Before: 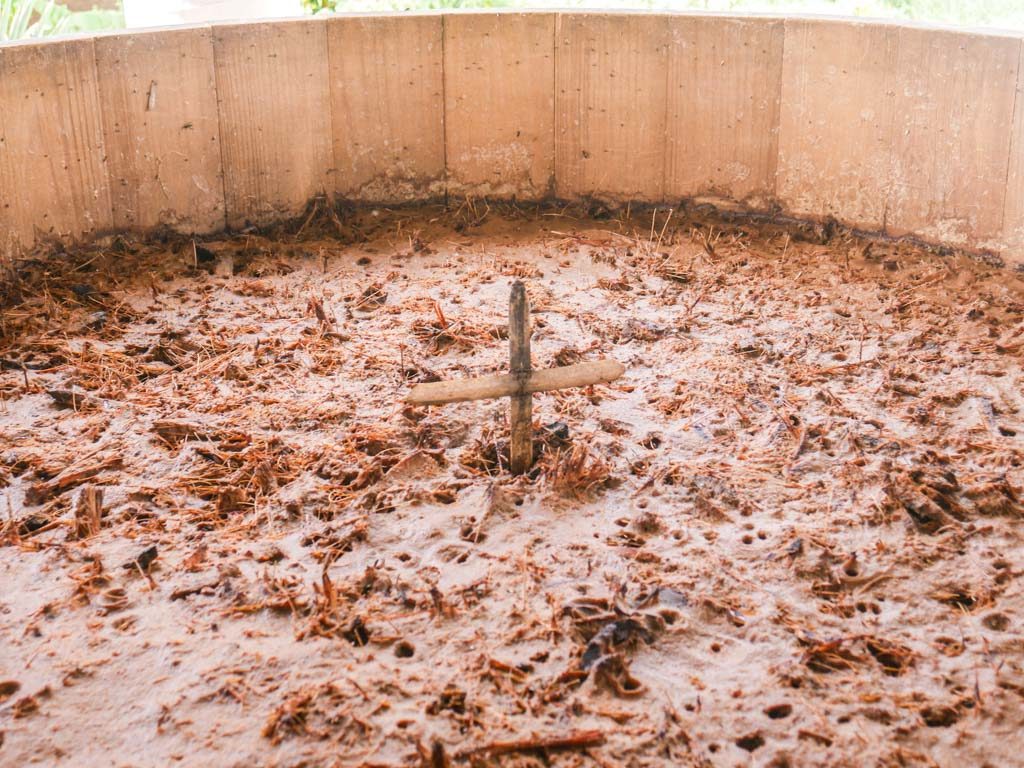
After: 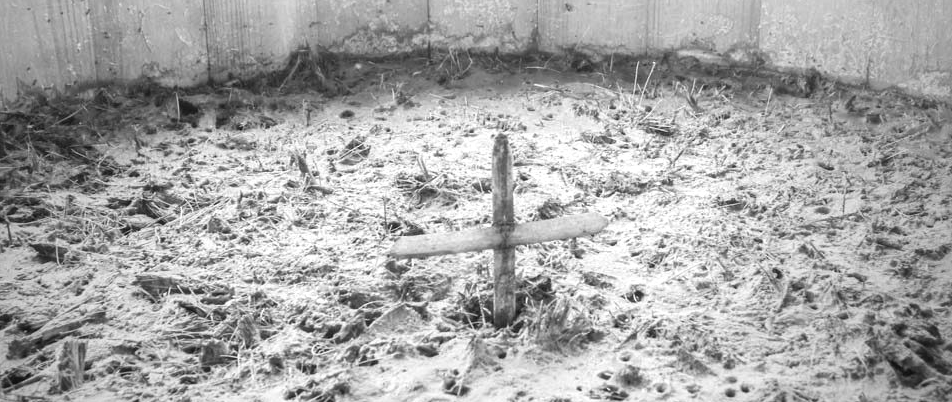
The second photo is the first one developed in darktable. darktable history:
crop: left 1.744%, top 19.225%, right 5.069%, bottom 28.357%
vignetting: fall-off start 72.14%, fall-off radius 108.07%, brightness -0.713, saturation -0.488, center (-0.054, -0.359), width/height ratio 0.729
monochrome: a 32, b 64, size 2.3
white balance: red 1.467, blue 0.684
